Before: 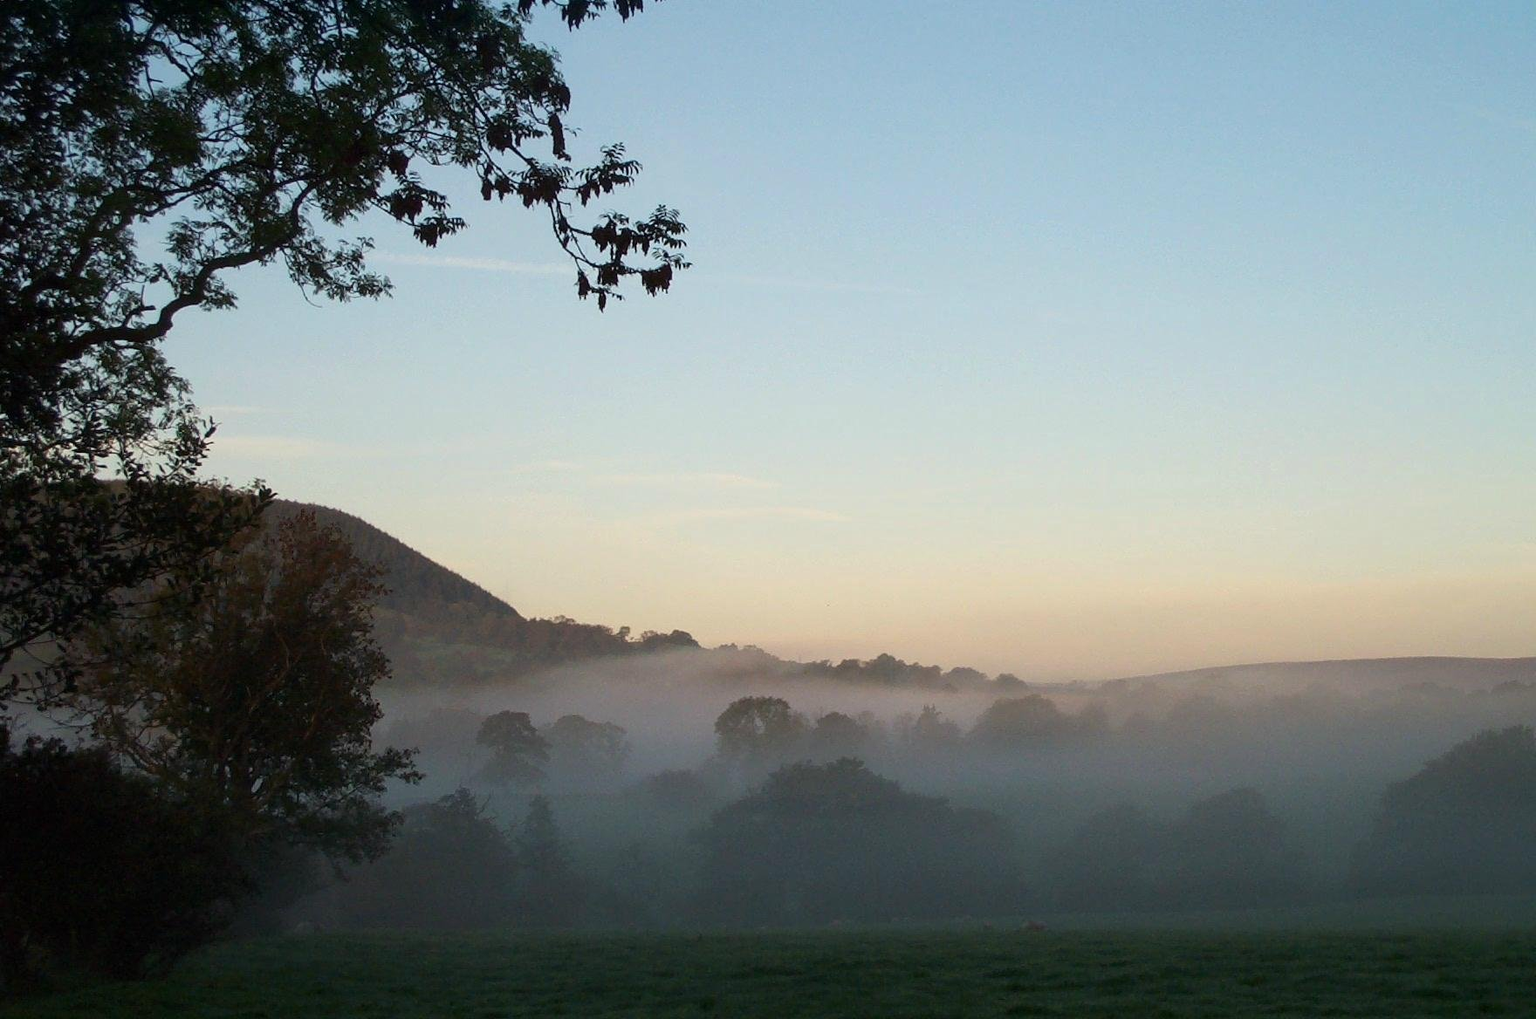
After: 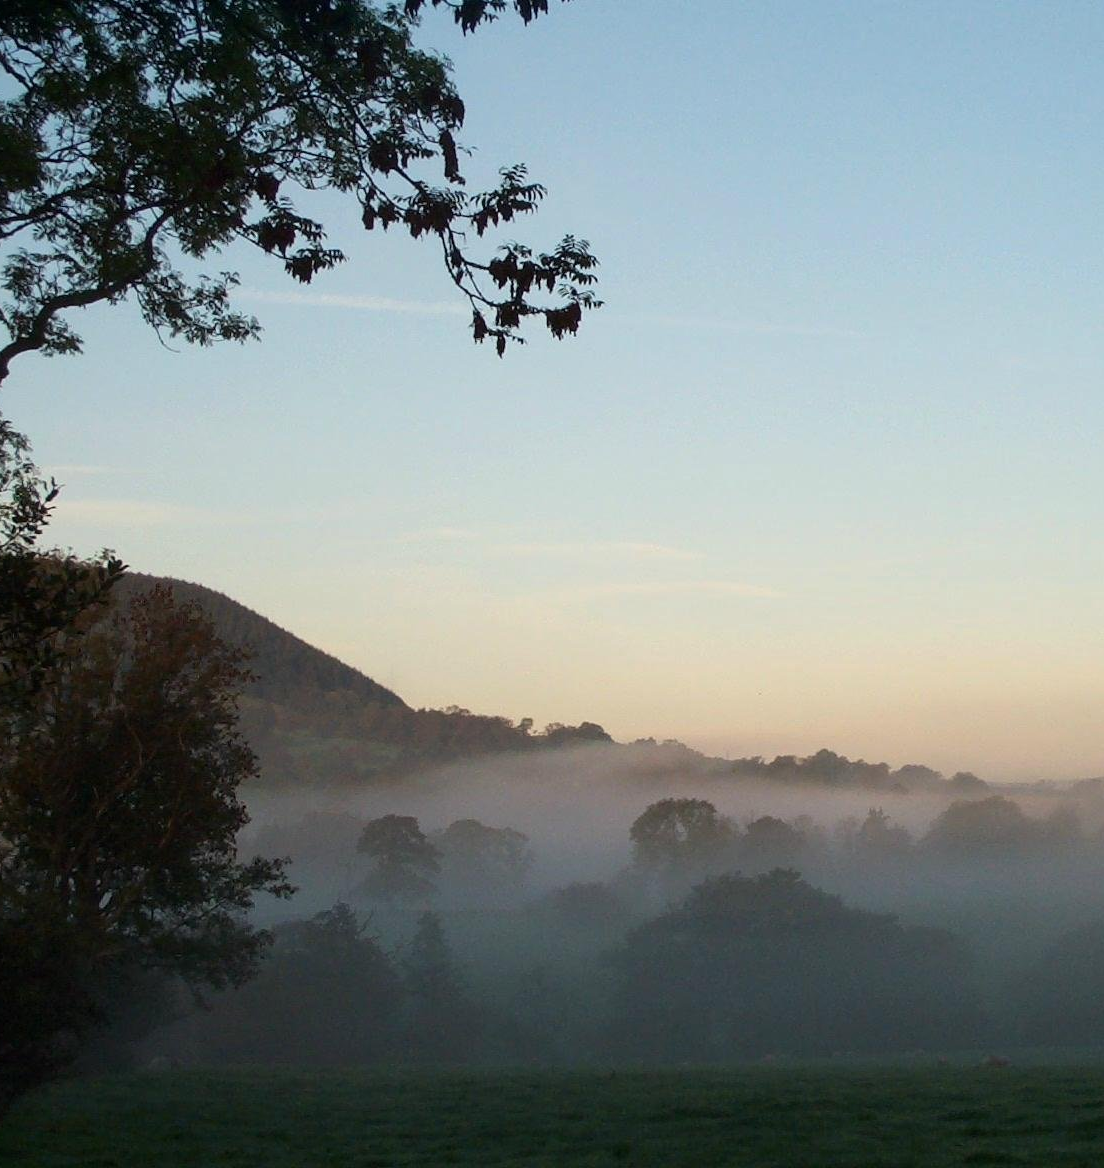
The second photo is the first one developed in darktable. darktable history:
crop: left 10.76%, right 26.49%
